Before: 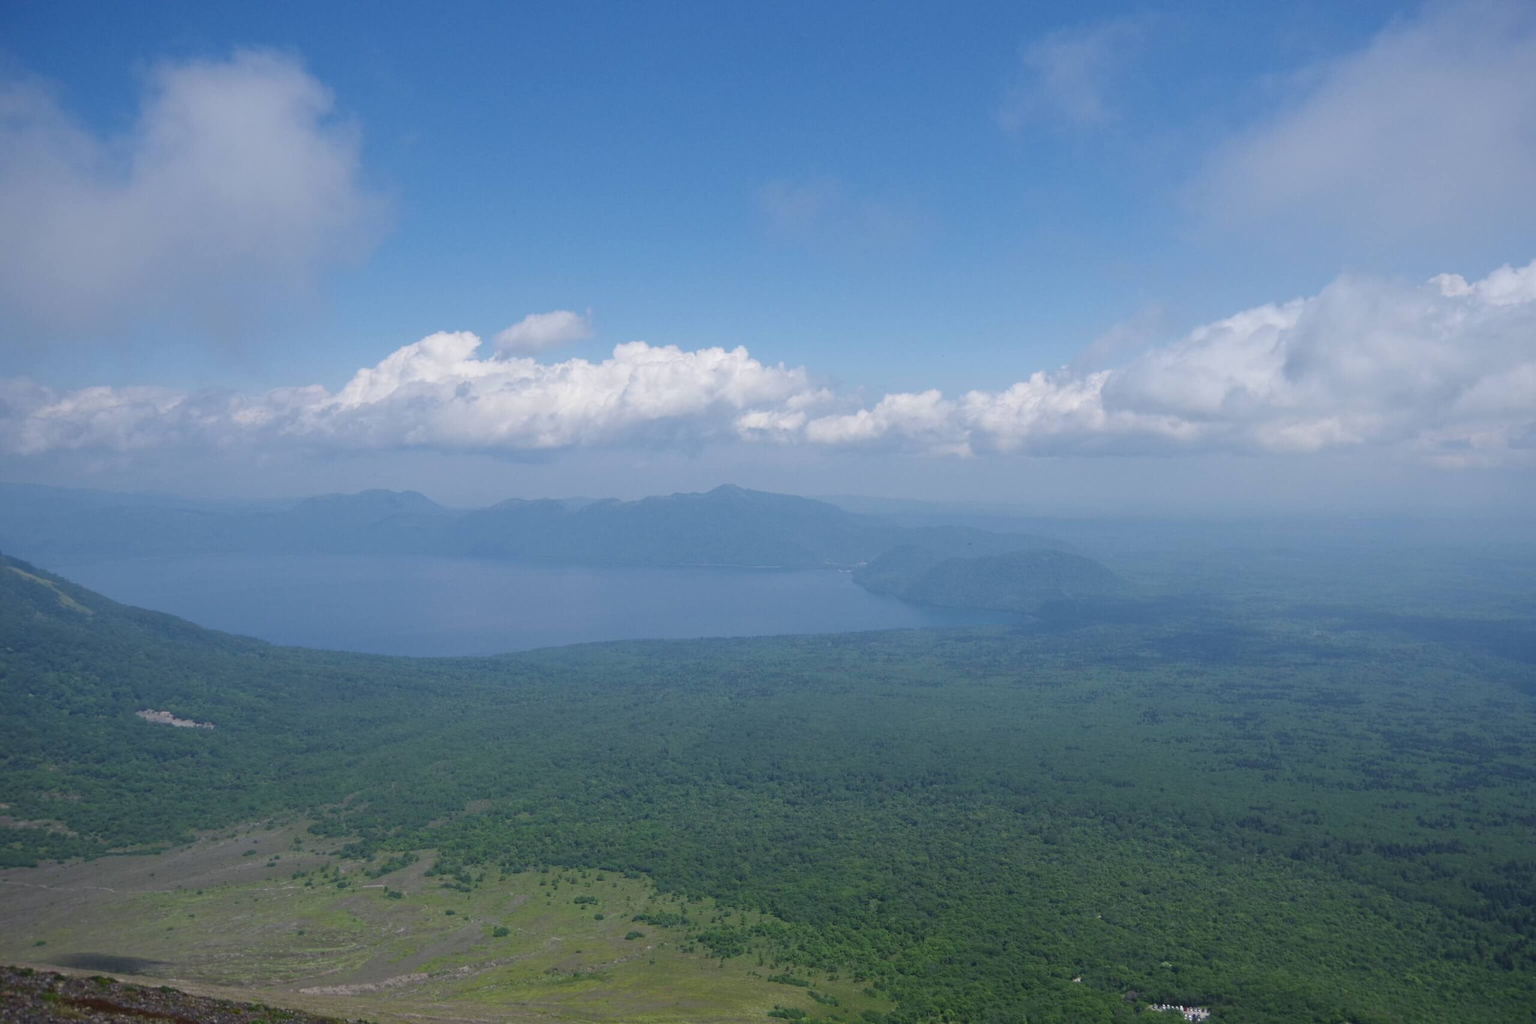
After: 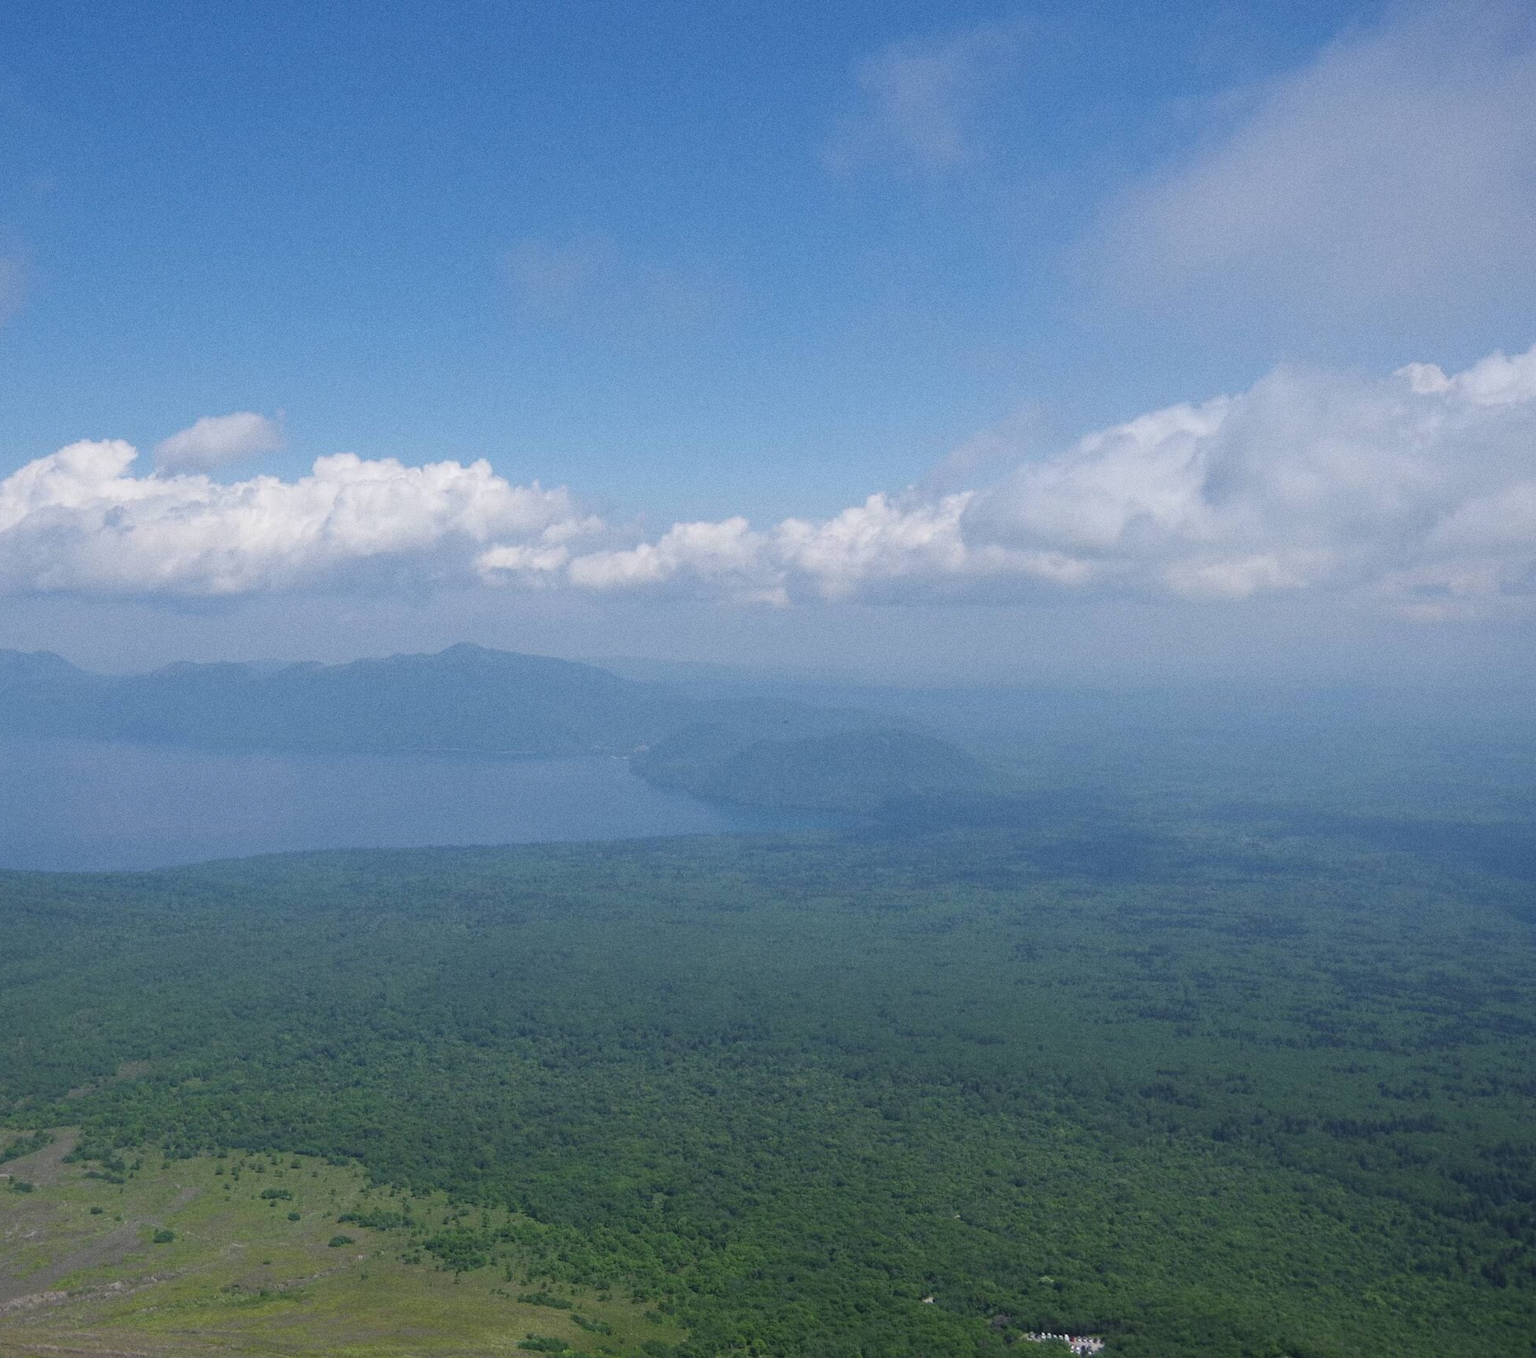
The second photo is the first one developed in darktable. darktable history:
grain: coarseness 0.47 ISO
crop and rotate: left 24.6%
